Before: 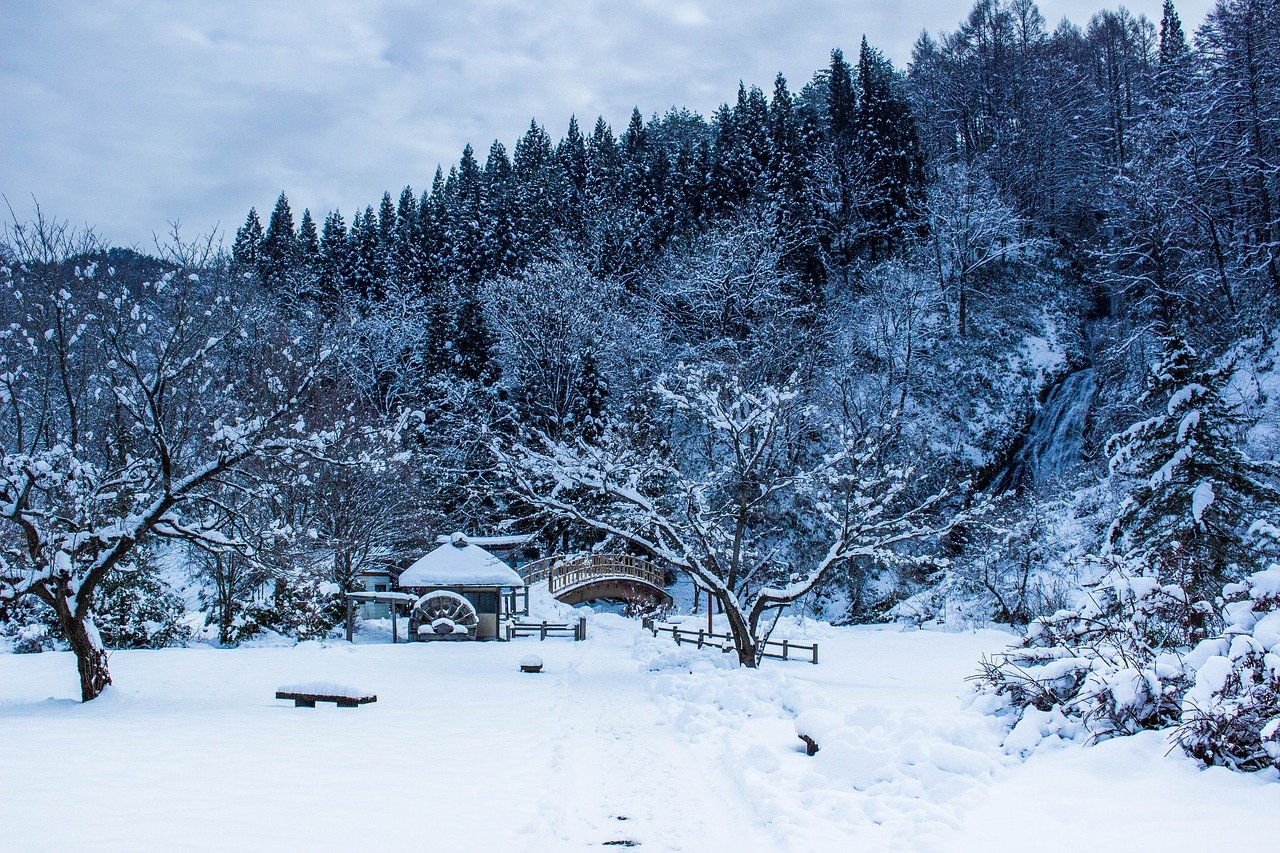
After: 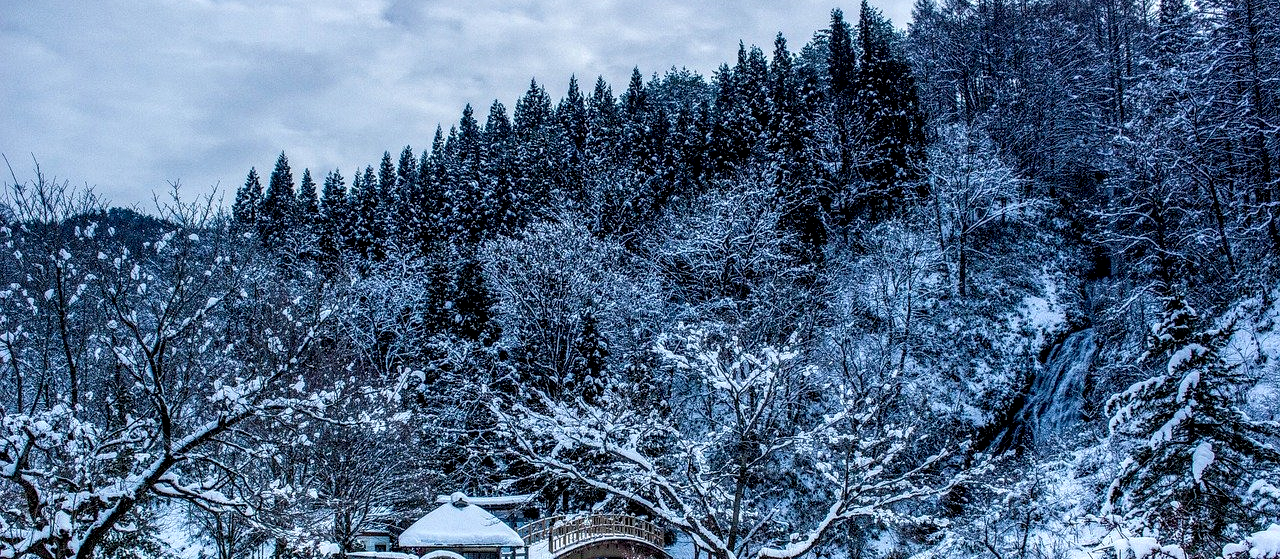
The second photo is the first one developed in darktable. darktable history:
exposure: black level correction 0.005, exposure 0.001 EV, compensate highlight preservation false
local contrast: highlights 60%, shadows 60%, detail 160%
crop and rotate: top 4.848%, bottom 29.503%
